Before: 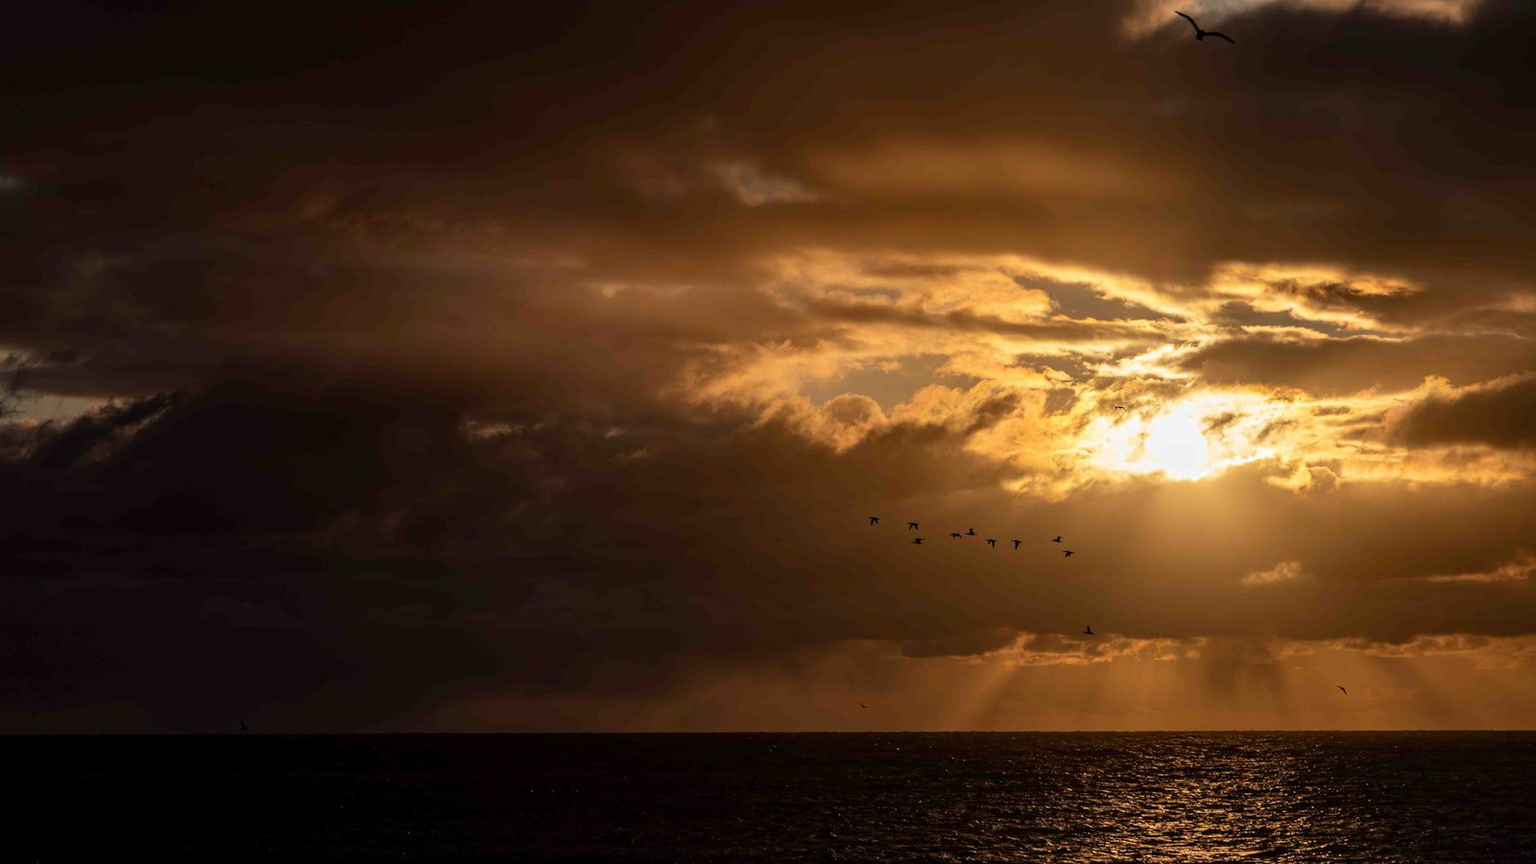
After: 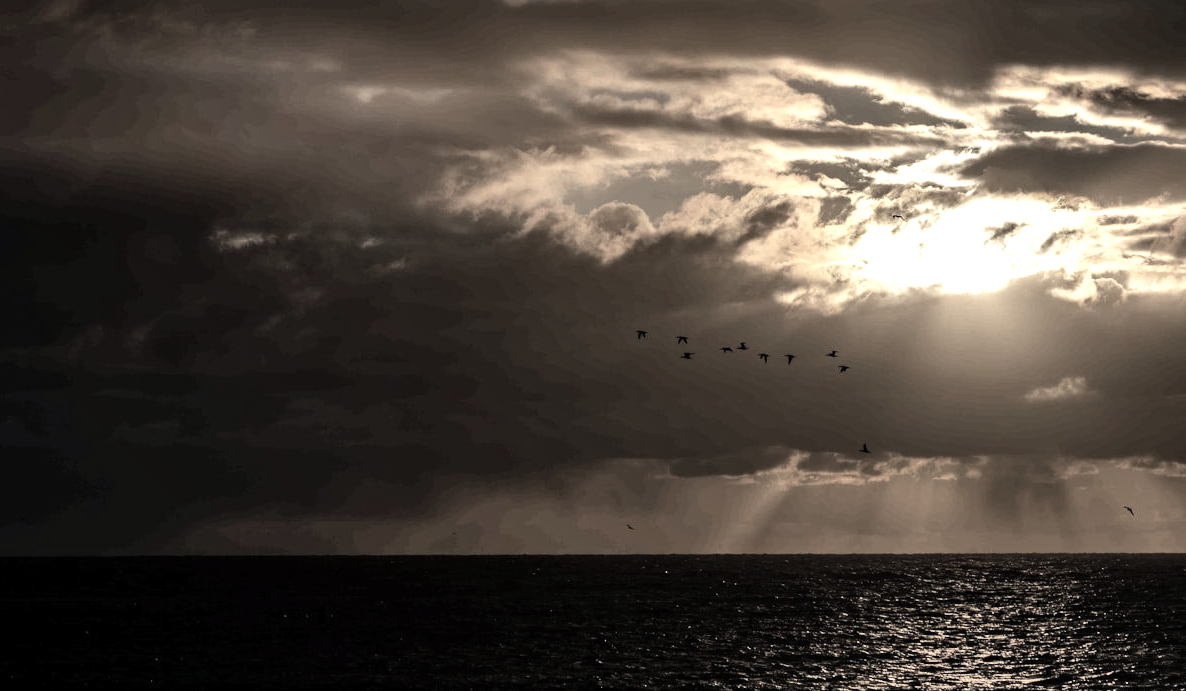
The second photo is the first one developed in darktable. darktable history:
crop: left 16.826%, top 23.13%, right 9.01%
color balance rgb: power › luminance -7.876%, power › chroma 1.109%, power › hue 216.03°, perceptual saturation grading › global saturation 0.396%, perceptual brilliance grading › global brilliance -5.49%, perceptual brilliance grading › highlights 24.669%, perceptual brilliance grading › mid-tones 7.314%, perceptual brilliance grading › shadows -4.696%
shadows and highlights: soften with gaussian
color zones: curves: ch1 [(0, 0.153) (0.143, 0.15) (0.286, 0.151) (0.429, 0.152) (0.571, 0.152) (0.714, 0.151) (0.857, 0.151) (1, 0.153)]
